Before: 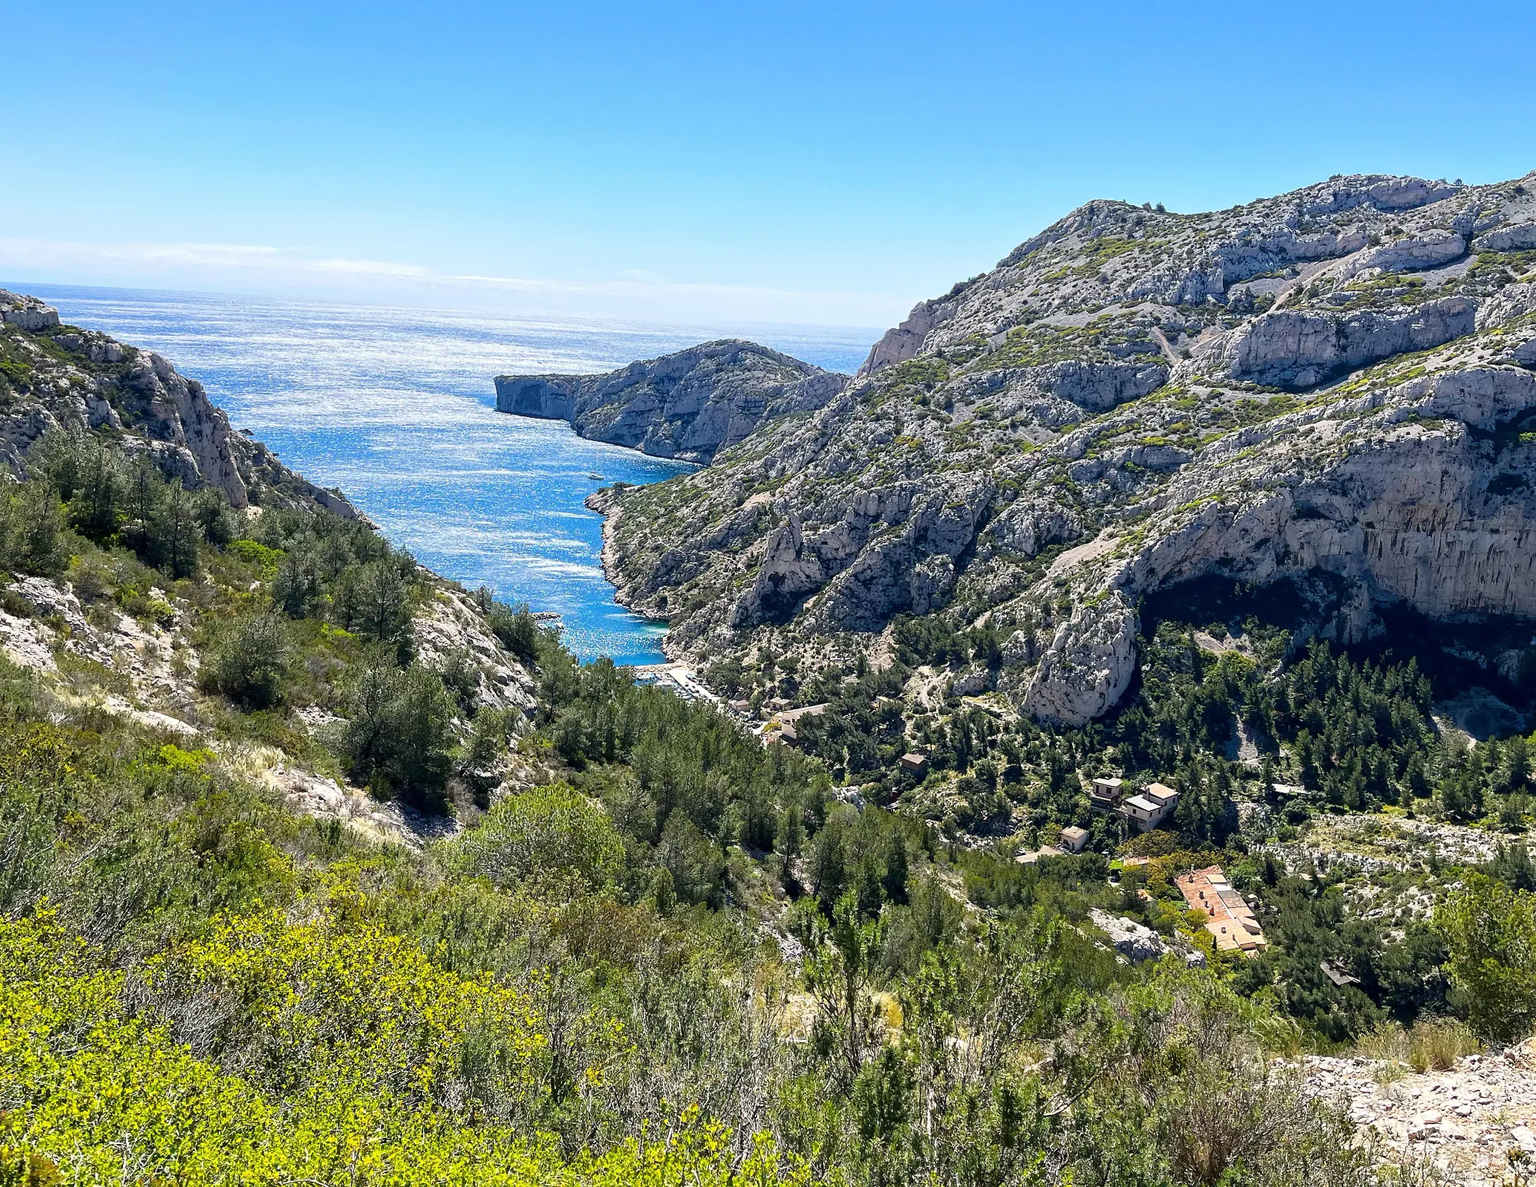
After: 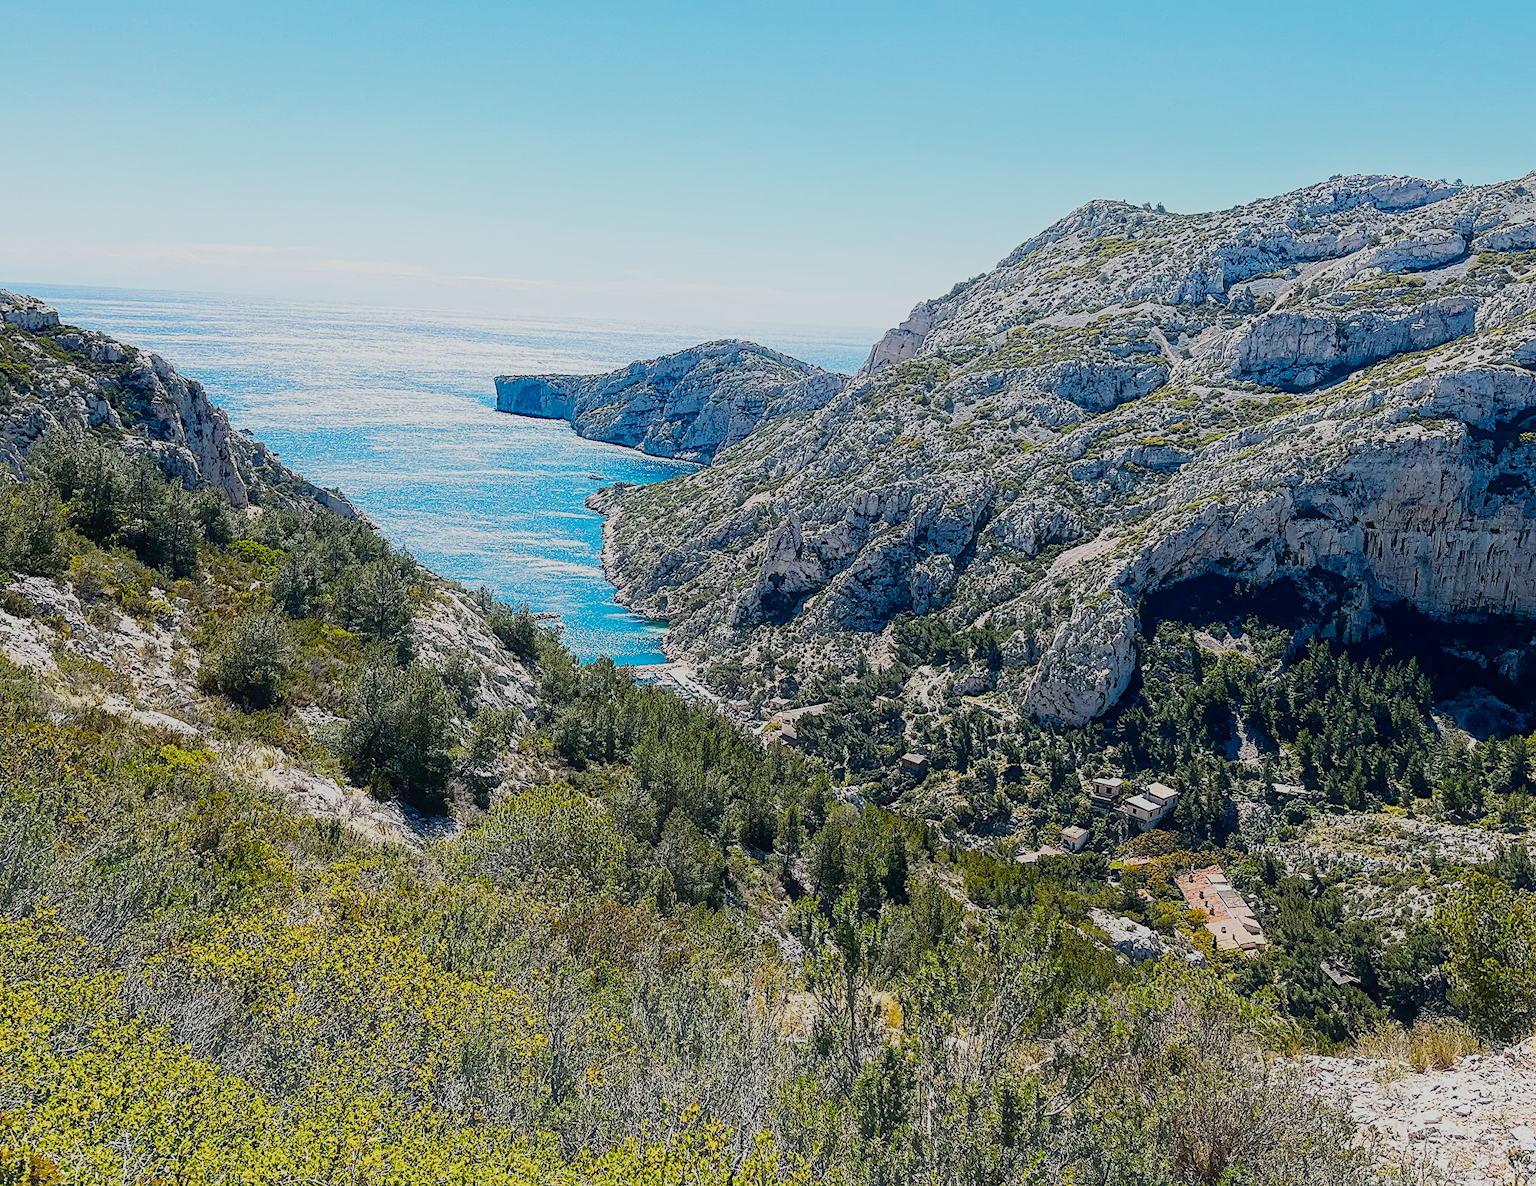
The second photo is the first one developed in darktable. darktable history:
sigmoid "smooth": skew -0.2, preserve hue 0%, red attenuation 0.1, red rotation 0.035, green attenuation 0.1, green rotation -0.017, blue attenuation 0.15, blue rotation -0.052, base primaries Rec2020
contrast equalizer "soft": y [[0.439, 0.44, 0.442, 0.457, 0.493, 0.498], [0.5 ×6], [0.5 ×6], [0 ×6], [0 ×6]]
color balance rgb "basic colorfulness: standard": perceptual saturation grading › global saturation 20%, perceptual saturation grading › highlights -25%, perceptual saturation grading › shadows 25%
color balance rgb "medium contrast": perceptual brilliance grading › highlights 20%, perceptual brilliance grading › mid-tones 10%, perceptual brilliance grading › shadows -20%
diffuse or sharpen "sharpen demosaicing: AA filter": edge sensitivity 1, 1st order anisotropy 100%, 2nd order anisotropy 100%, 3rd order anisotropy 100%, 4th order anisotropy 100%, 1st order speed -25%, 2nd order speed -25%, 3rd order speed -25%, 4th order speed -25%
diffuse or sharpen "diffusion": radius span 77, 1st order speed 50%, 2nd order speed 50%, 3rd order speed 50%, 4th order speed 50% | blend: blend mode normal, opacity 25%; mask: uniform (no mask)
haze removal: strength -0.1, adaptive false
rgb primaries "nice": tint hue -2.48°, red hue -0.024, green purity 1.08, blue hue -0.112, blue purity 1.17
exposure "magic lantern defaults": compensate highlight preservation false
